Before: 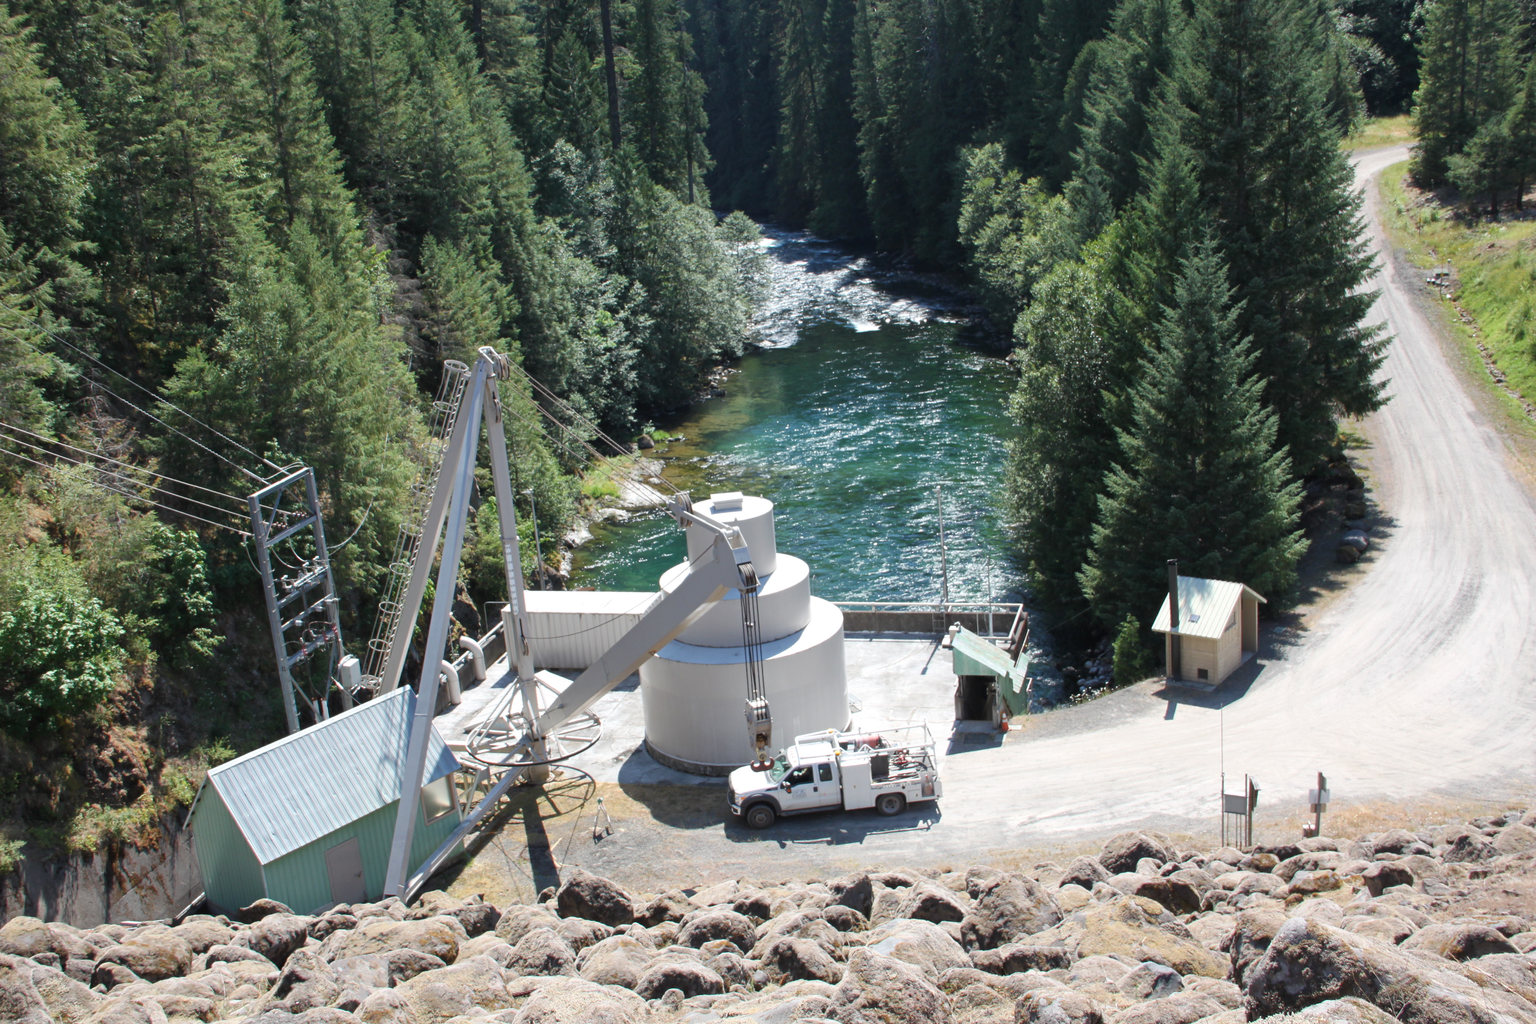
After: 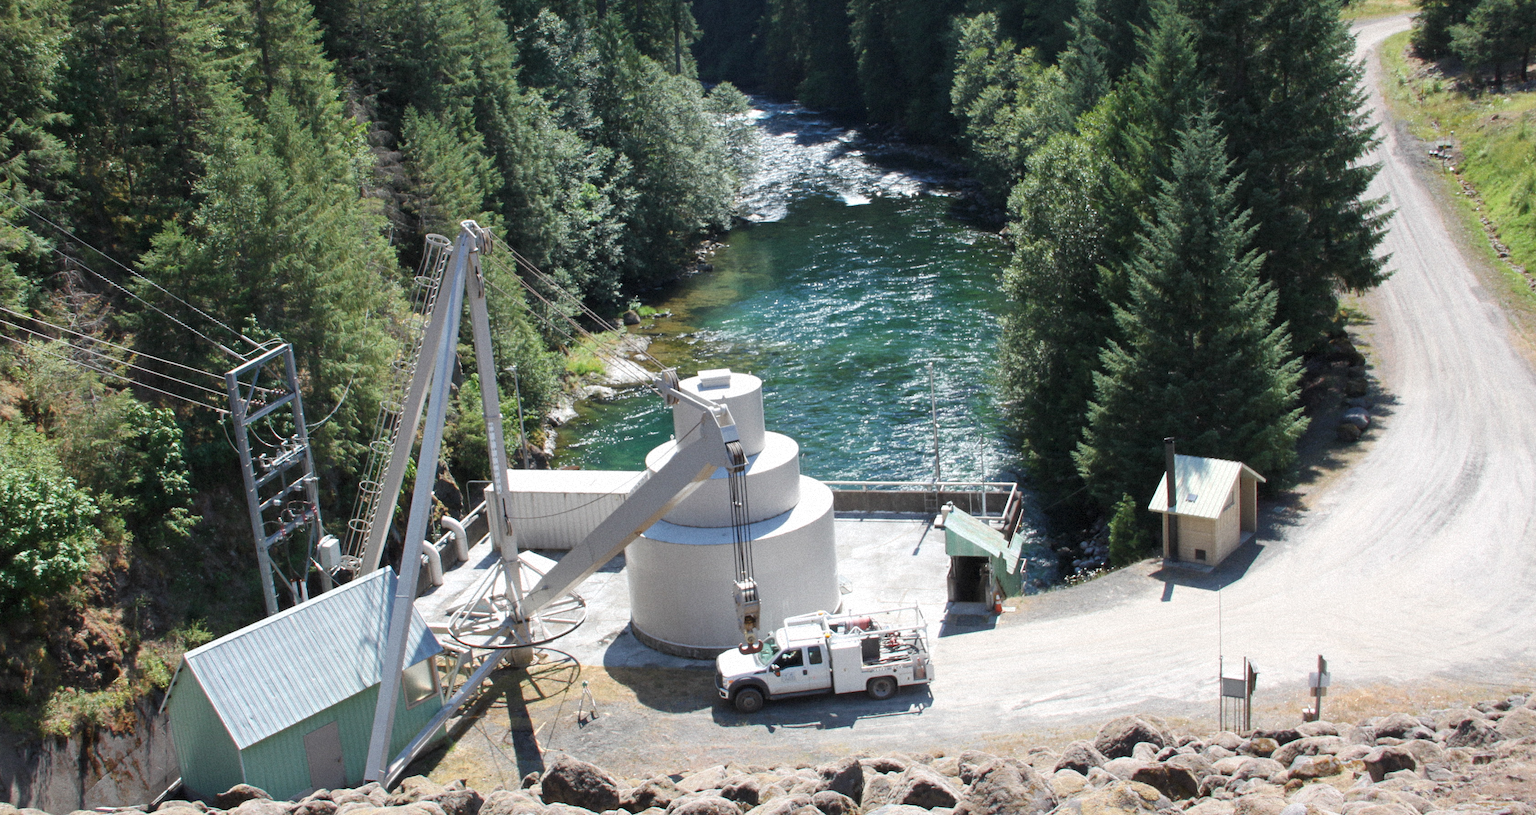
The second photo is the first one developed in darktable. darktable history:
grain: mid-tones bias 0%
crop and rotate: left 1.814%, top 12.818%, right 0.25%, bottom 9.225%
exposure: compensate highlight preservation false
